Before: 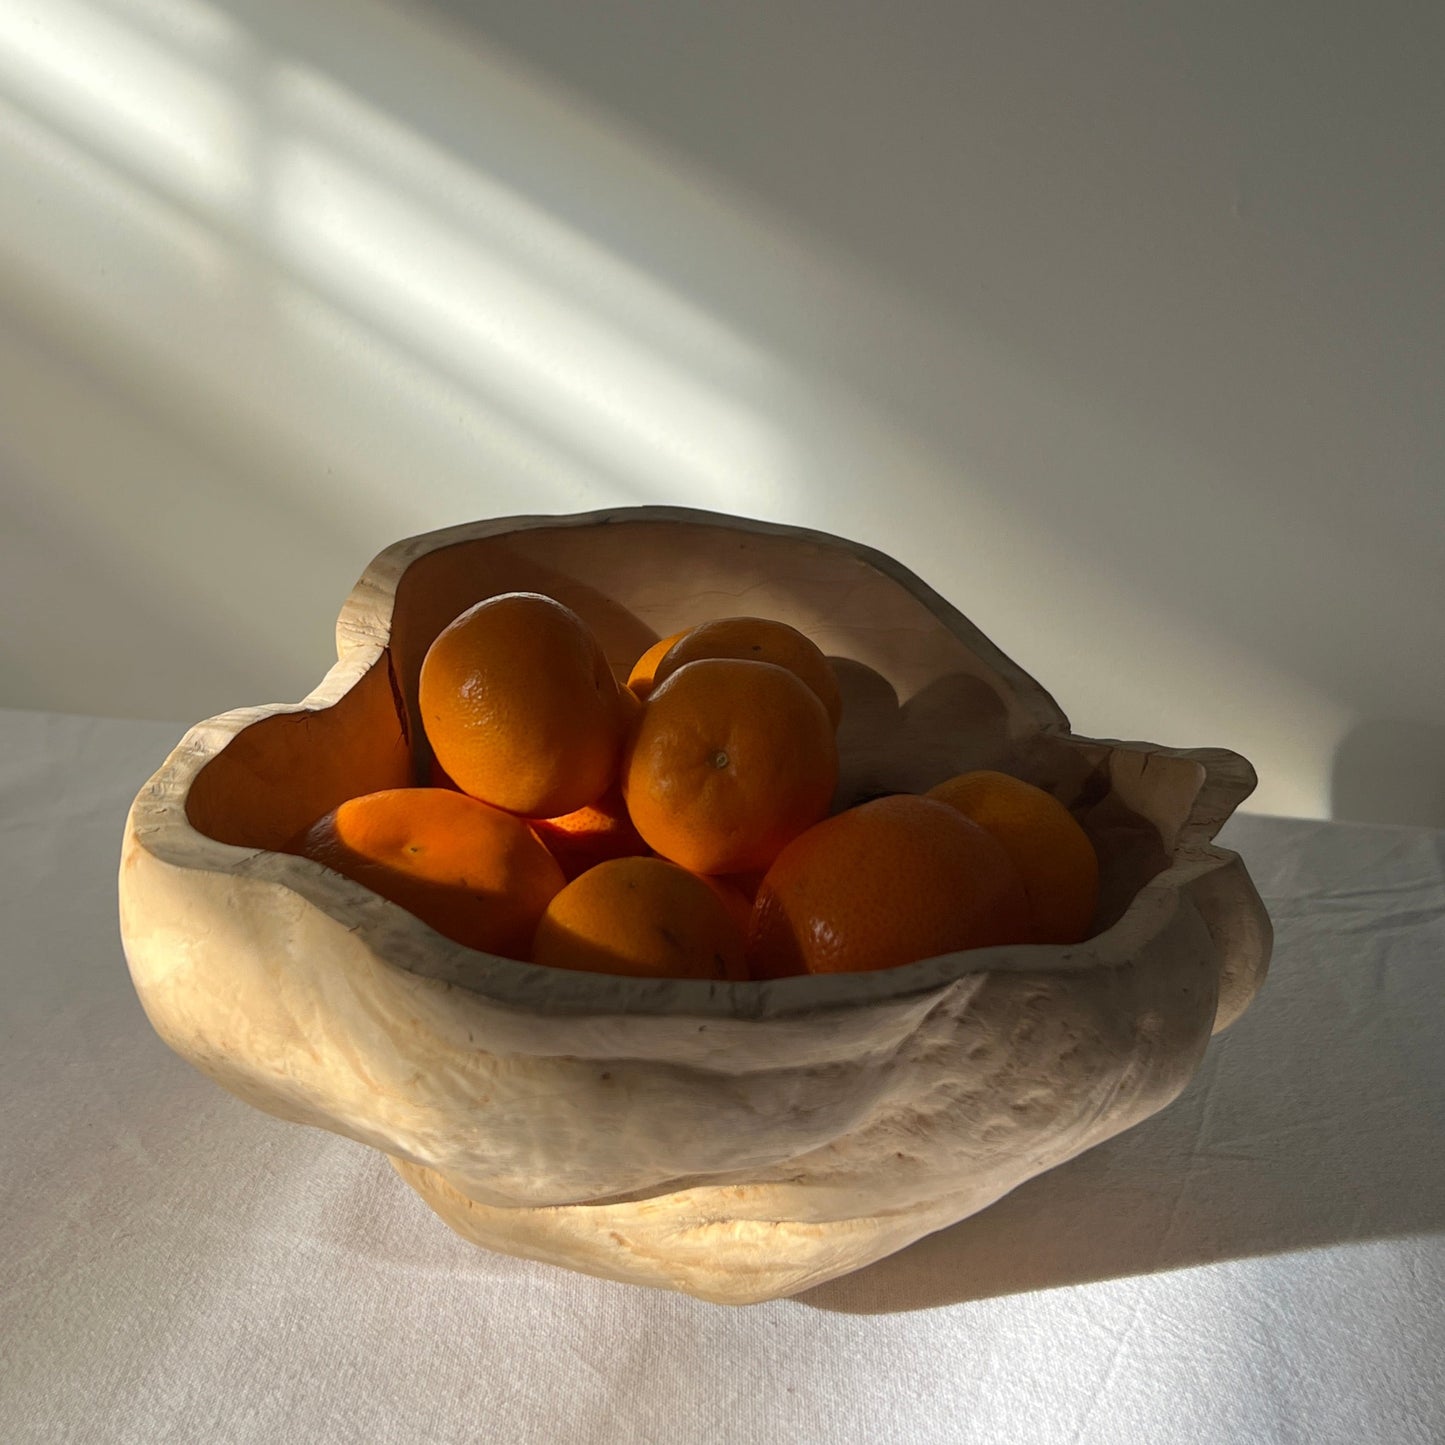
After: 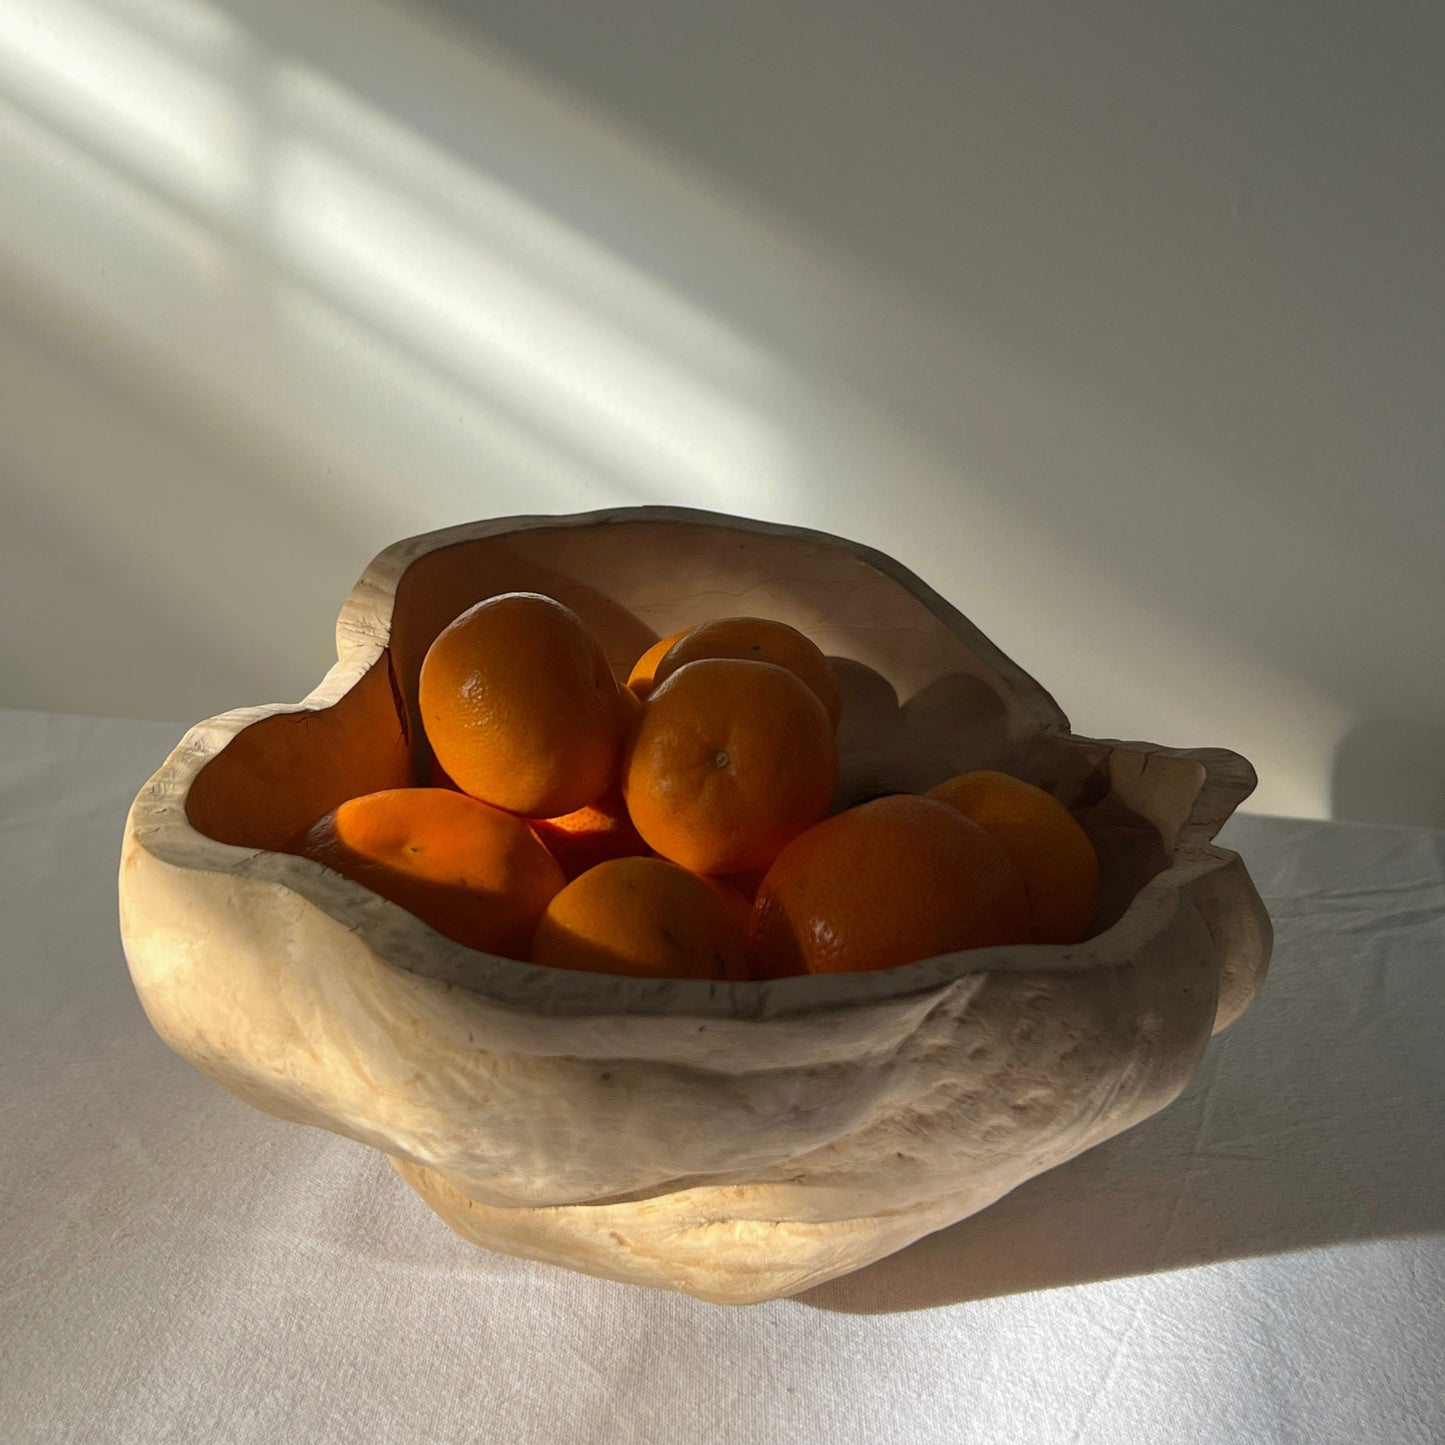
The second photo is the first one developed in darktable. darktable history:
exposure: exposure -0.053 EV, compensate exposure bias true, compensate highlight preservation false
